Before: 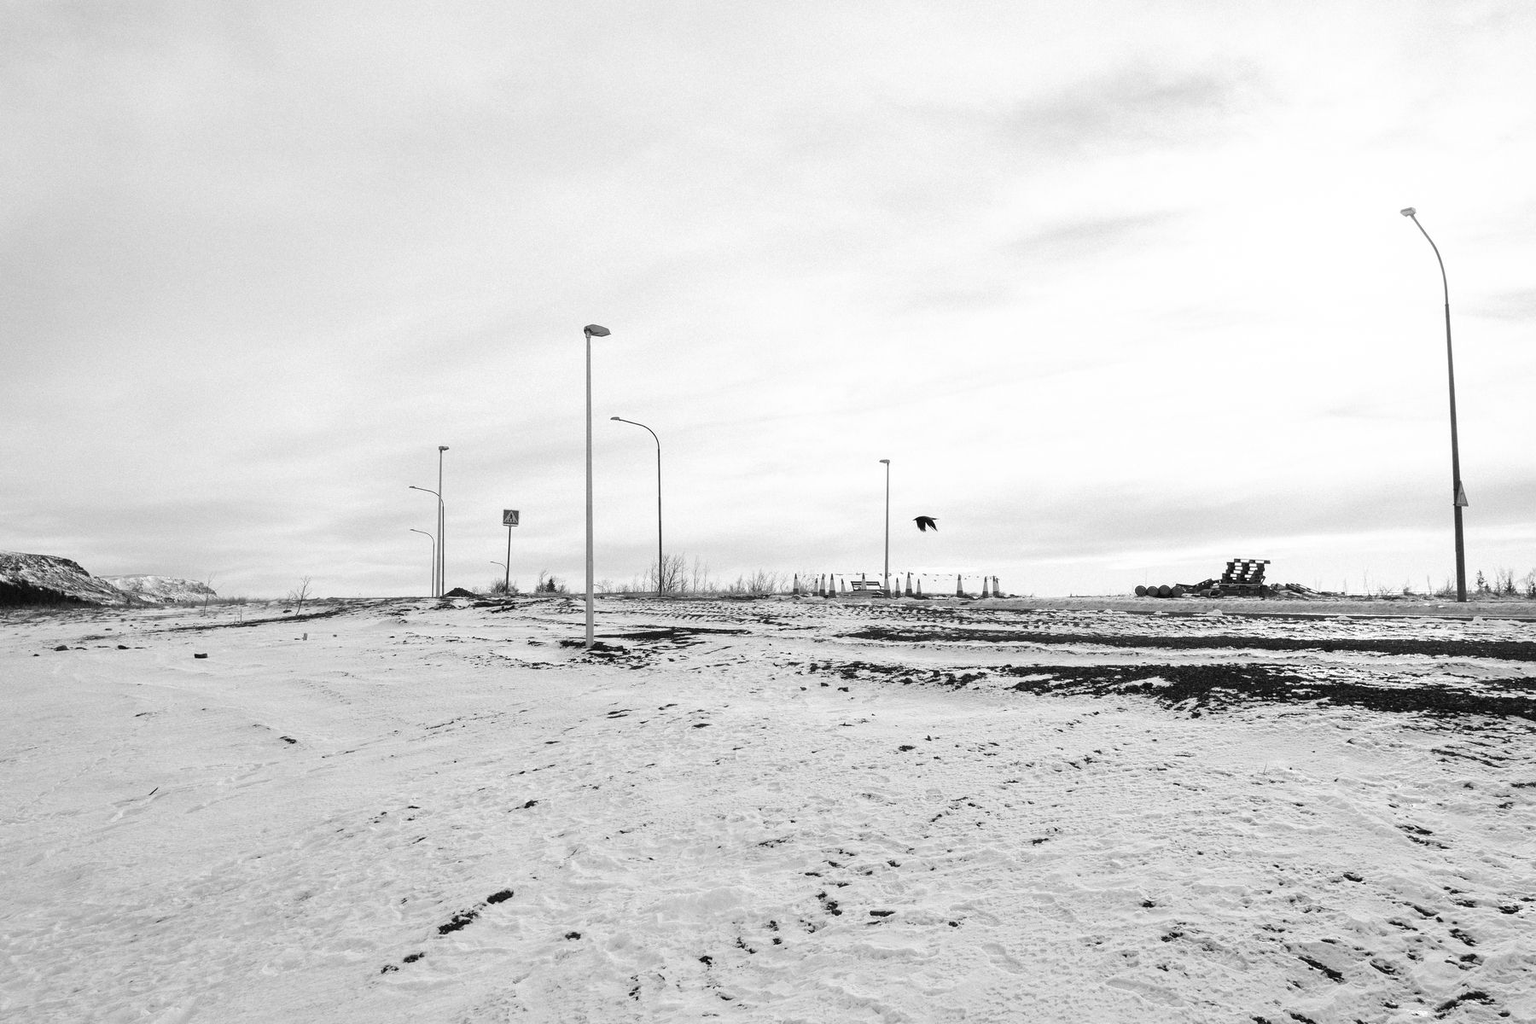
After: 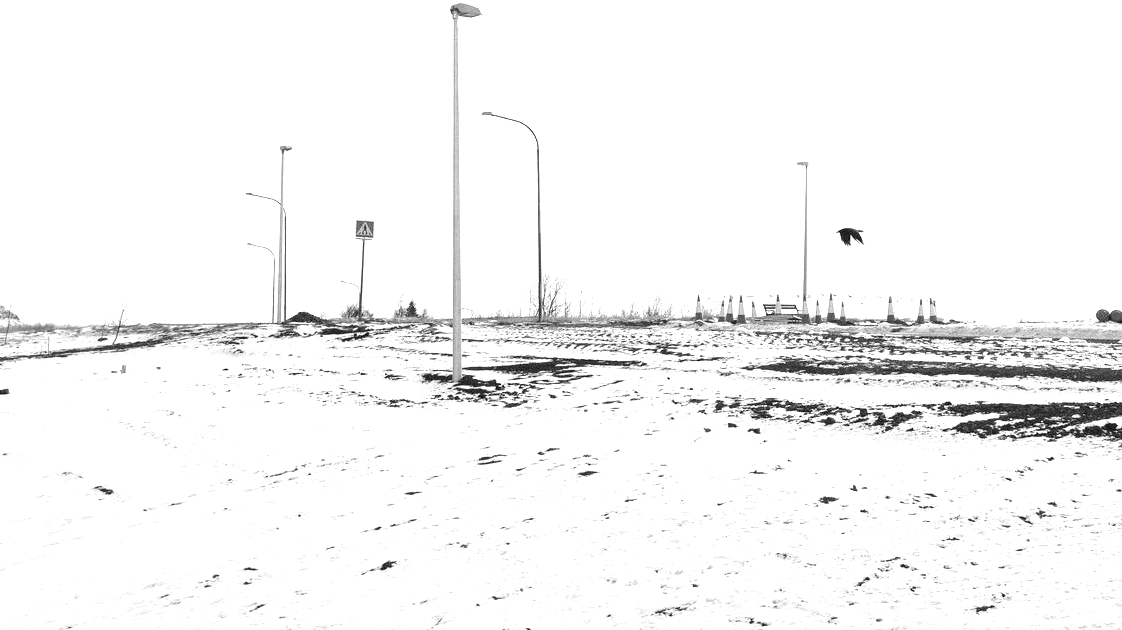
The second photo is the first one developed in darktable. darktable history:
exposure: black level correction 0, exposure 1 EV, compensate highlight preservation false
crop: left 13.05%, top 31.478%, right 24.606%, bottom 15.99%
